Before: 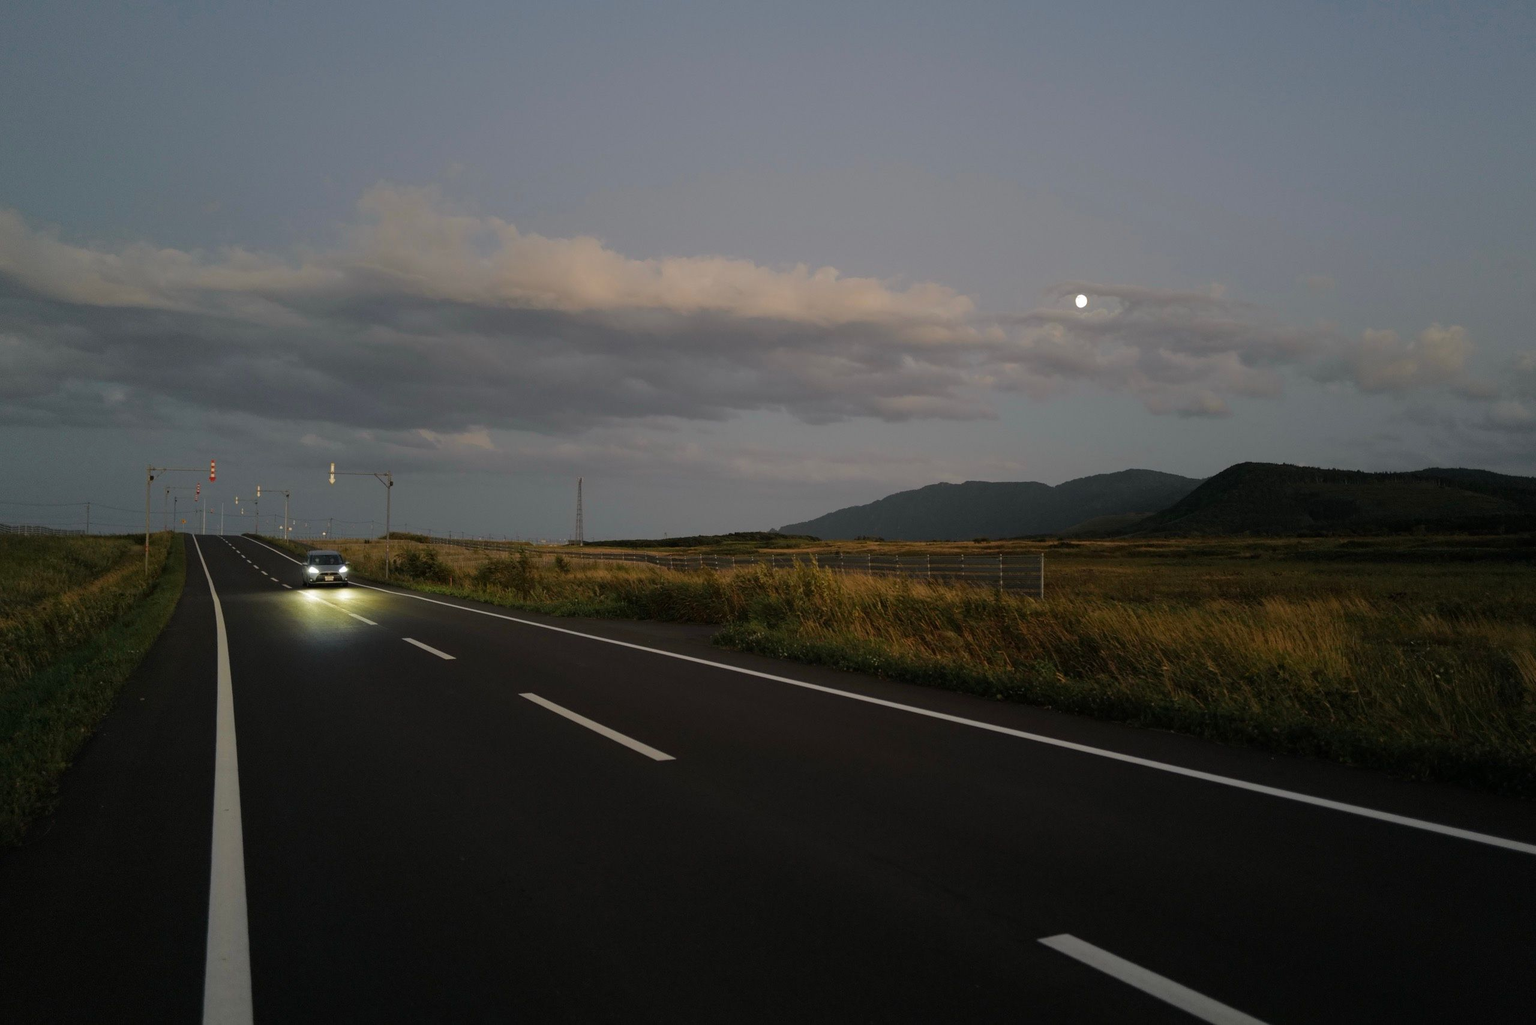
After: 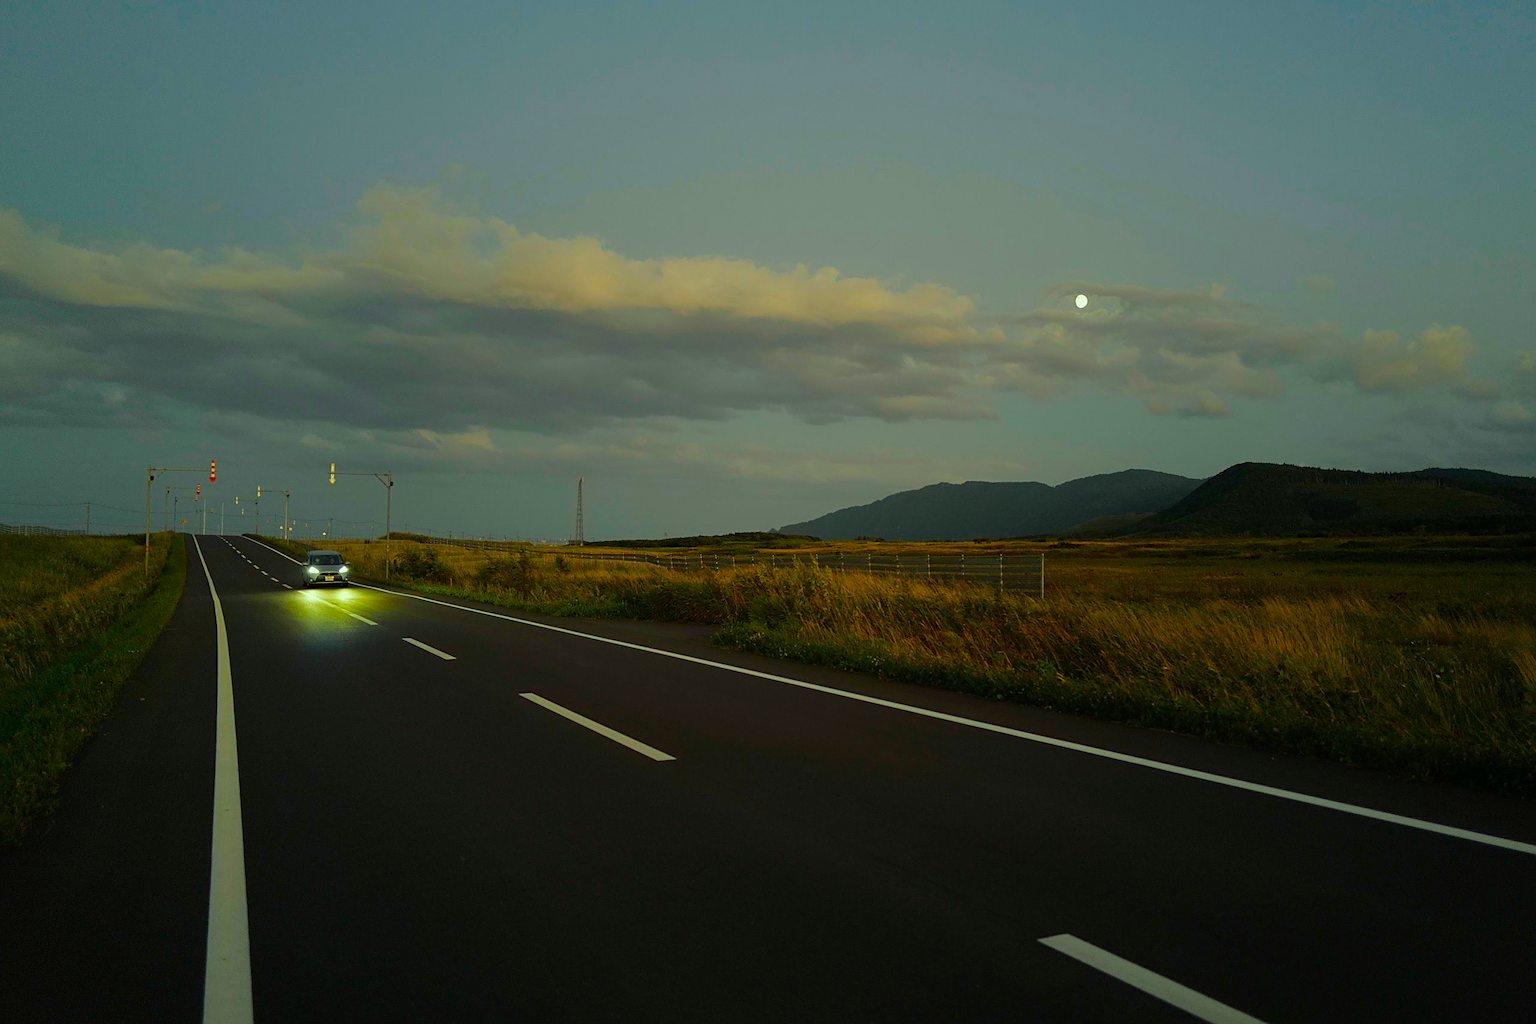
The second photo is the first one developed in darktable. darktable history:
color correction: highlights a* -10.93, highlights b* 9.96, saturation 1.71
sharpen: on, module defaults
